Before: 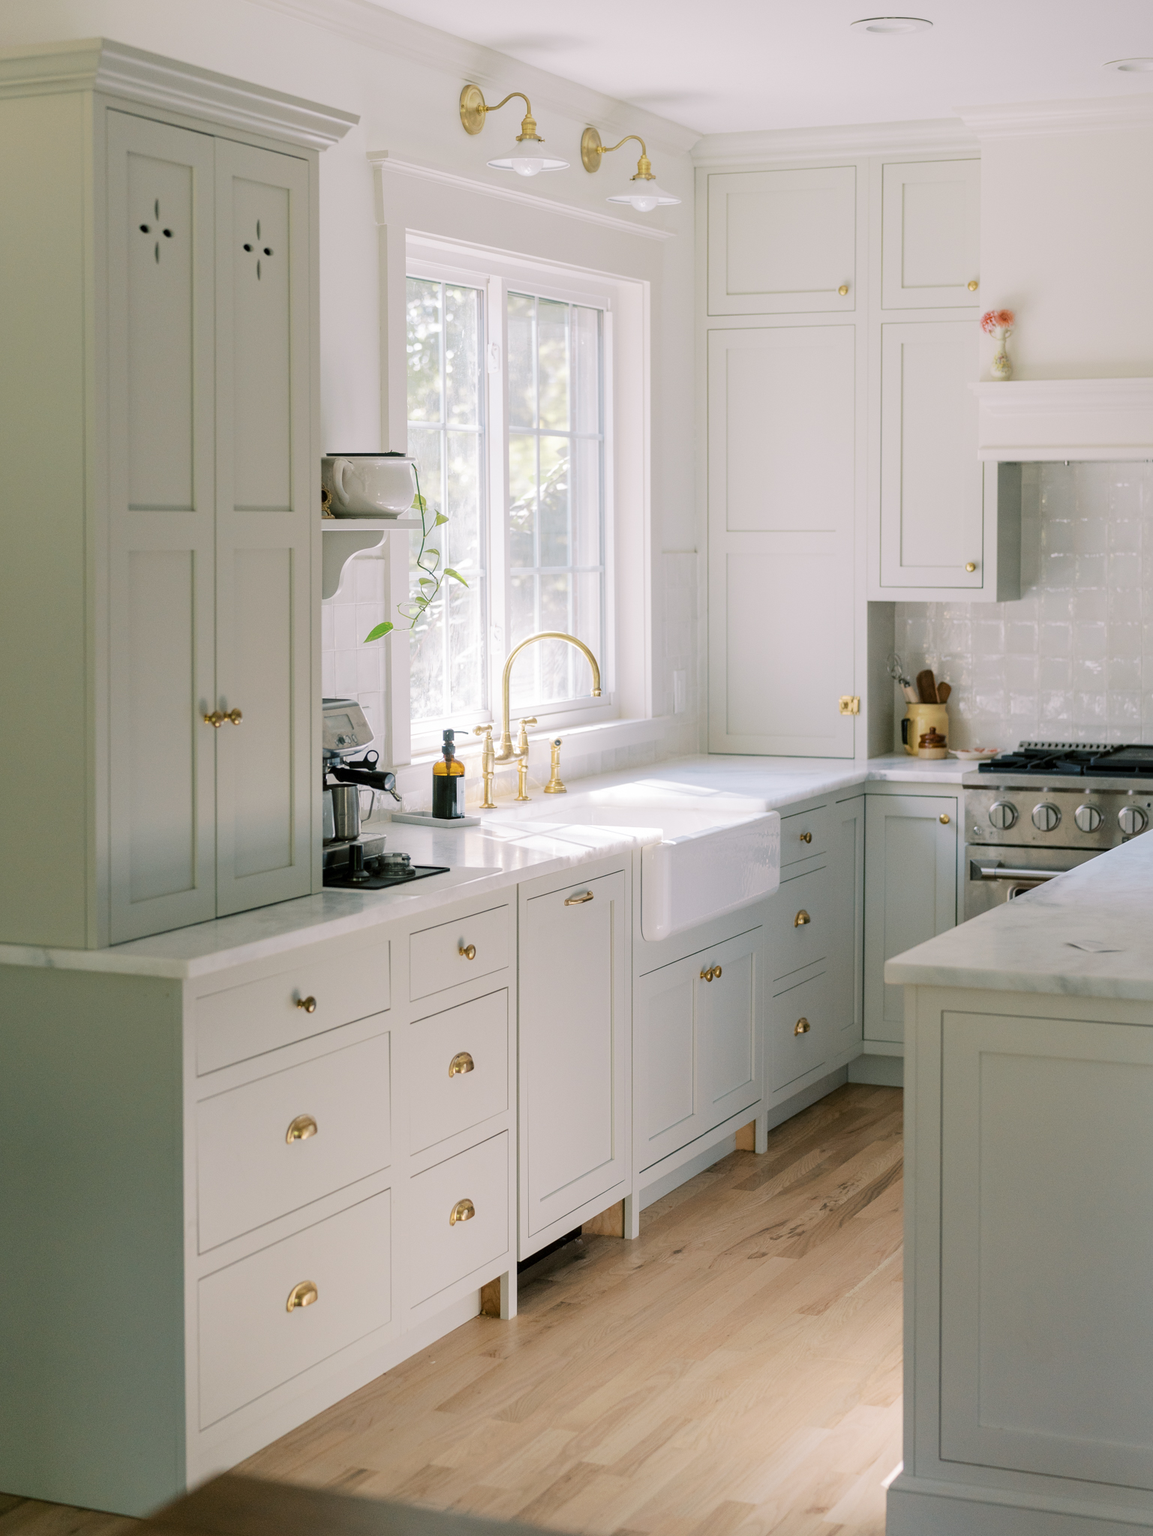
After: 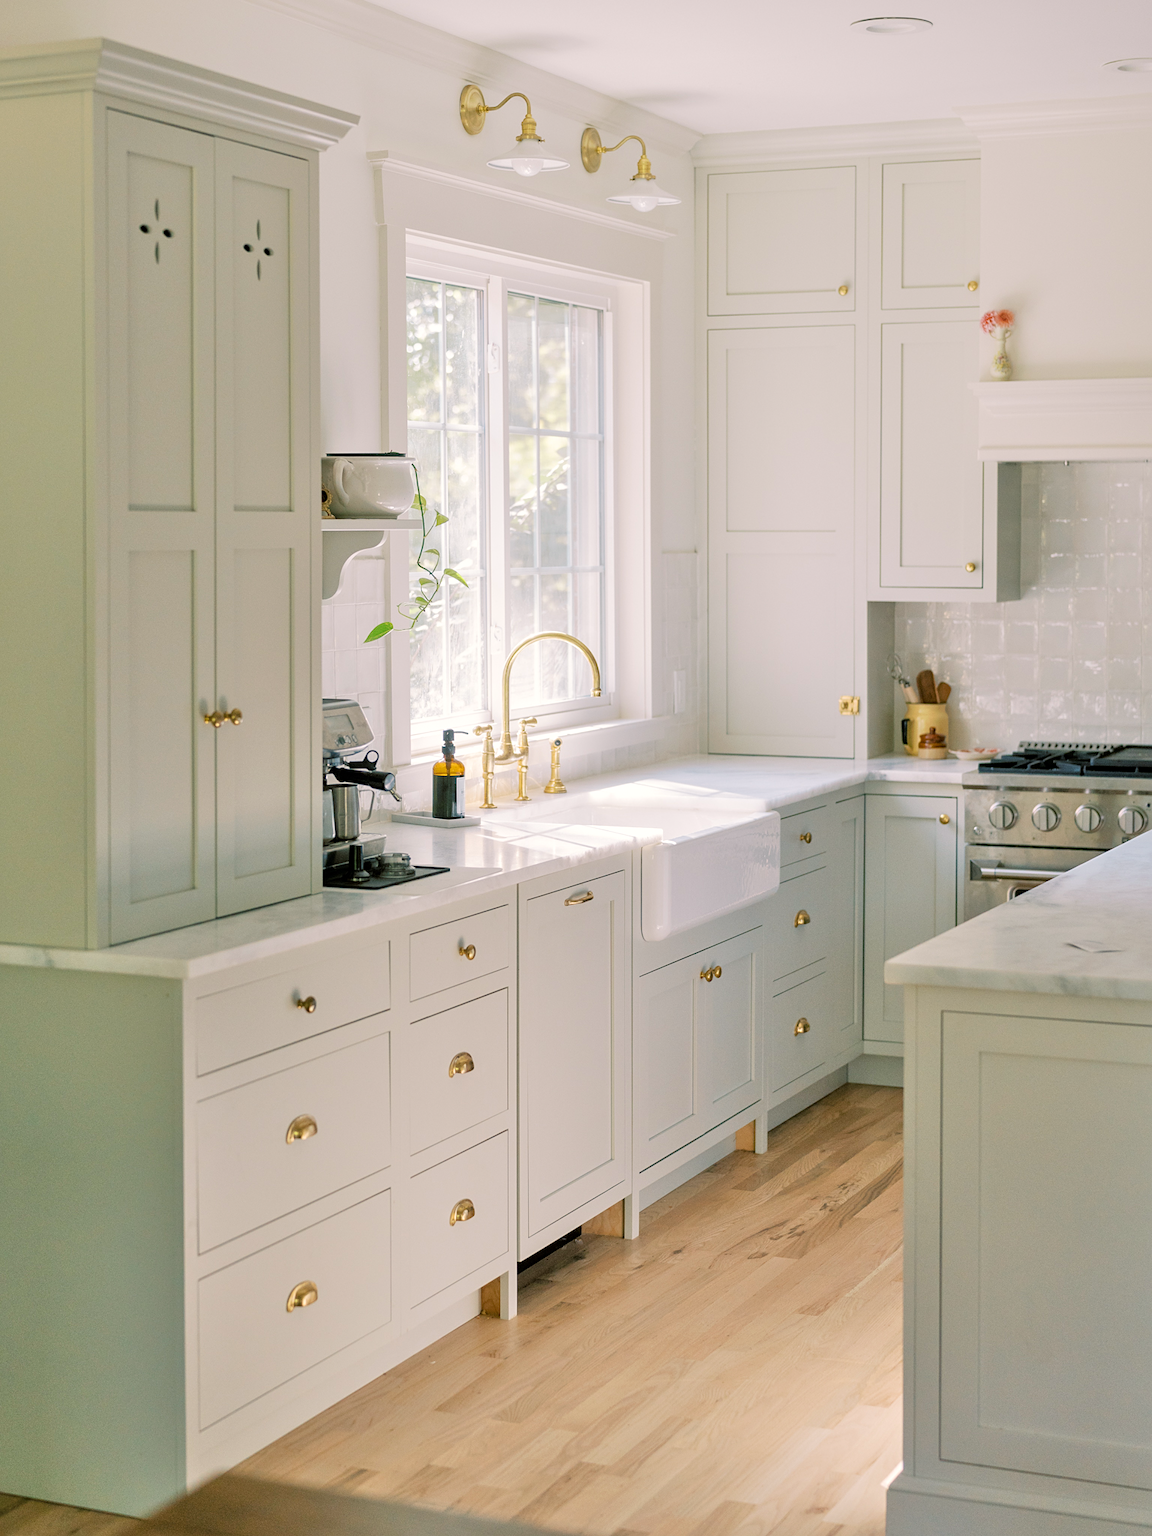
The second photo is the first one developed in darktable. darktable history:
sharpen: amount 0.2
color correction: highlights a* 0.816, highlights b* 2.78, saturation 1.1
tone equalizer: -7 EV 0.15 EV, -6 EV 0.6 EV, -5 EV 1.15 EV, -4 EV 1.33 EV, -3 EV 1.15 EV, -2 EV 0.6 EV, -1 EV 0.15 EV, mask exposure compensation -0.5 EV
